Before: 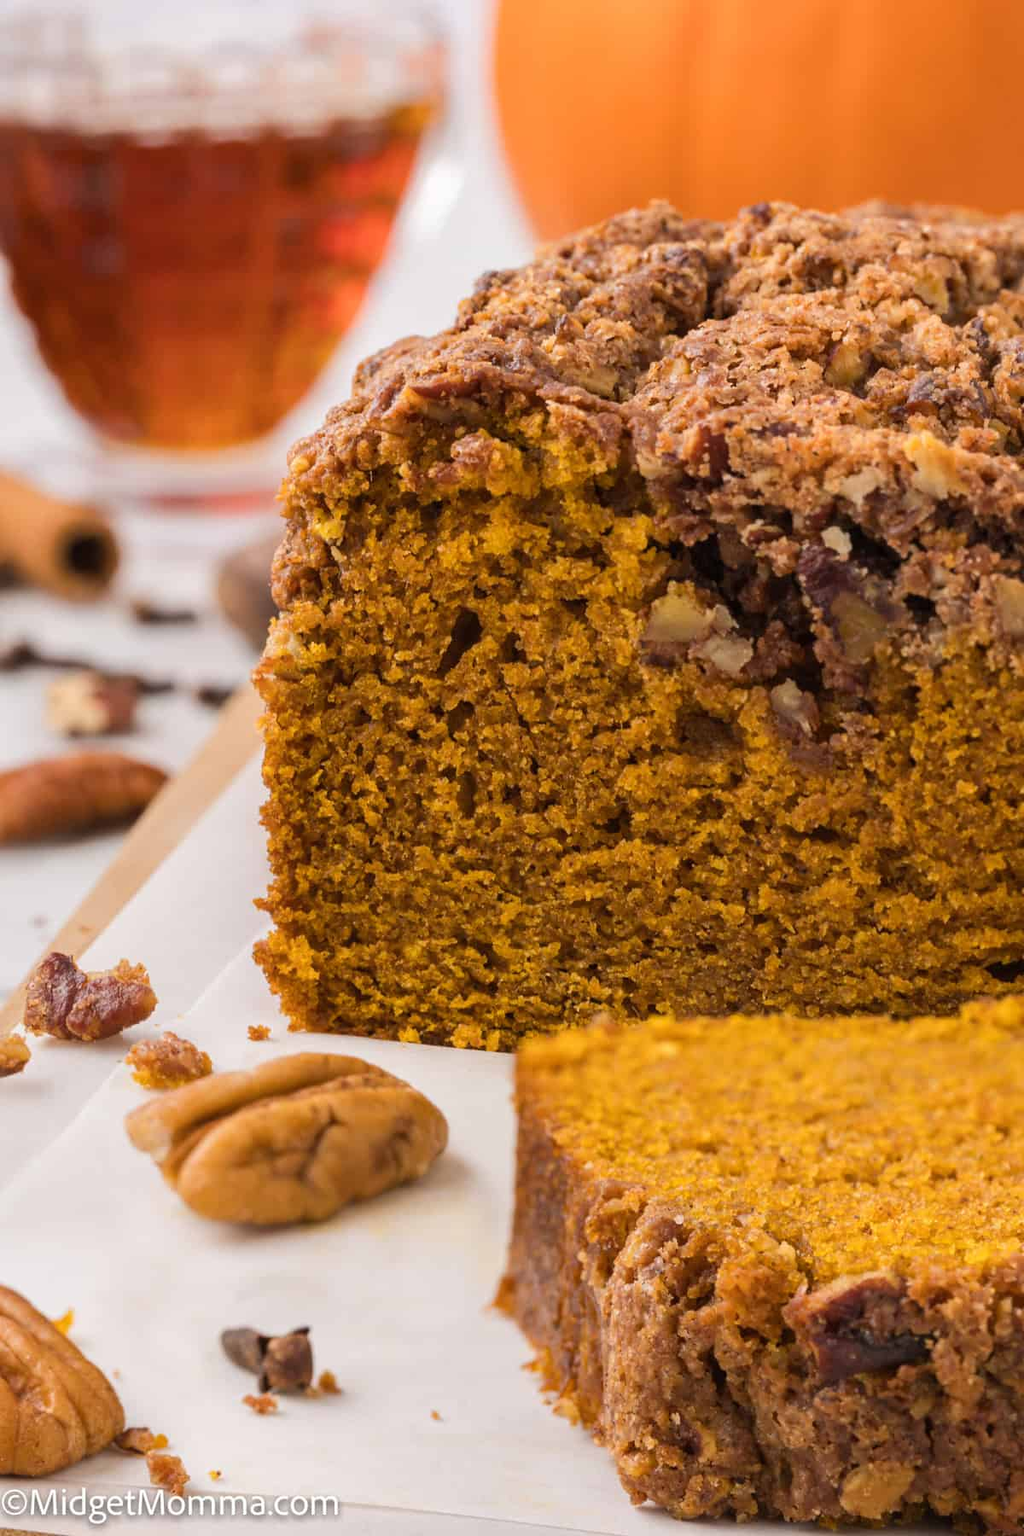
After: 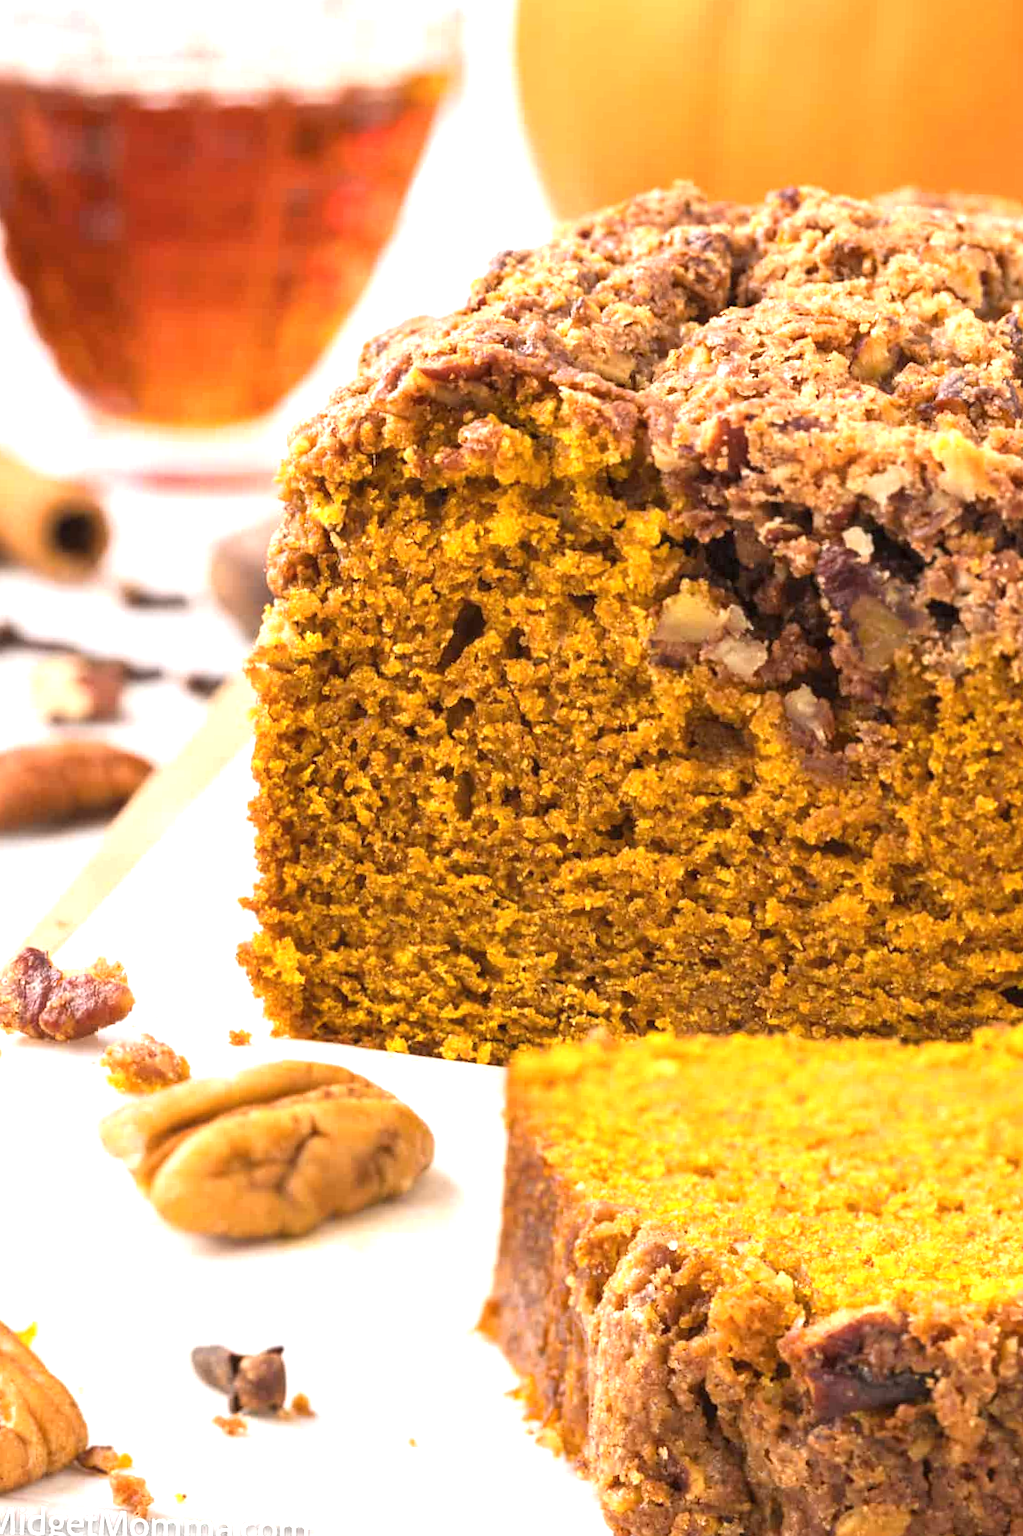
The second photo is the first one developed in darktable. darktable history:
exposure: black level correction 0, exposure 1.1 EV, compensate highlight preservation false
crop and rotate: angle -1.69°
